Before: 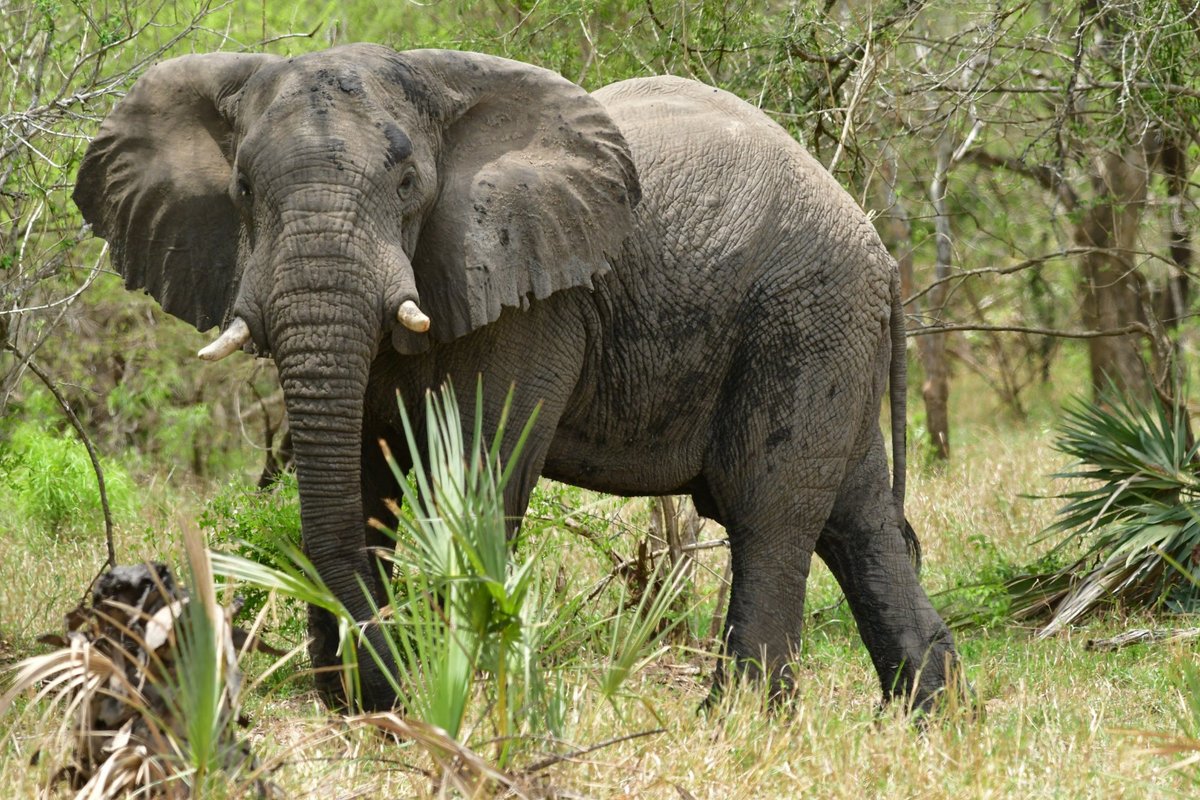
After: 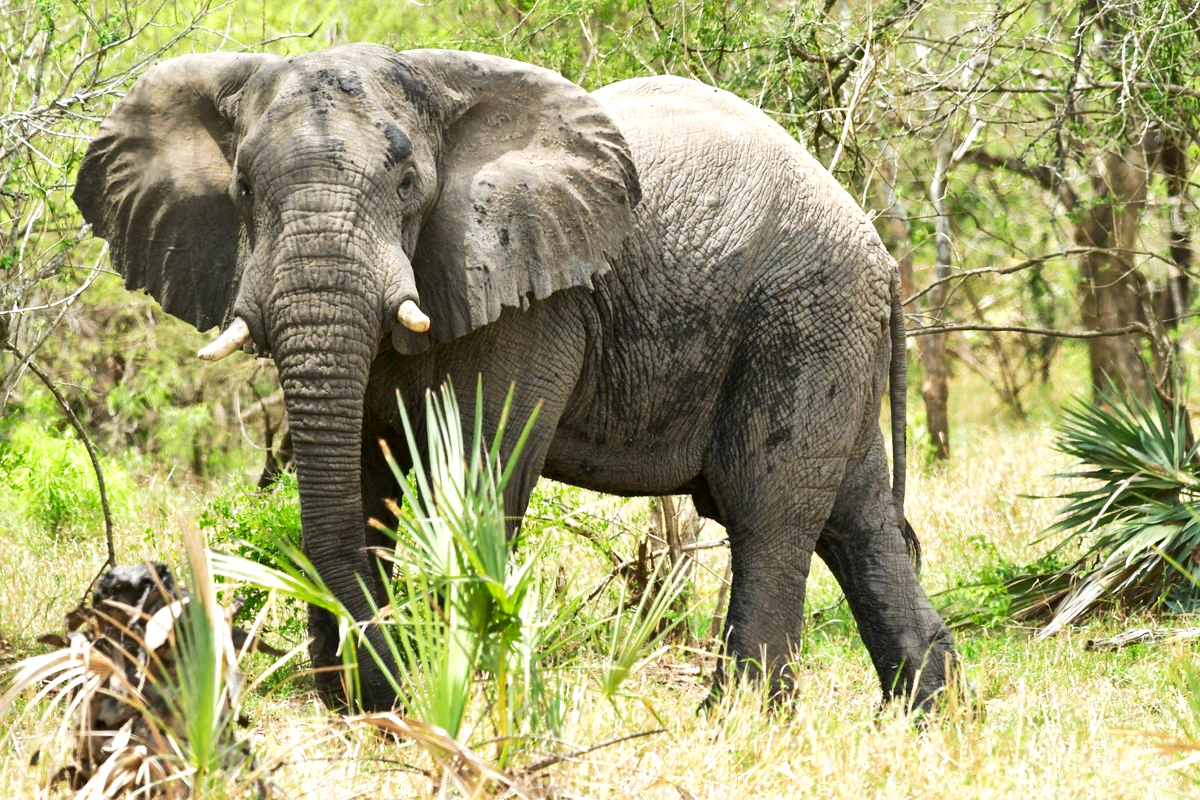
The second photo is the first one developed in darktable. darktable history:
local contrast: mode bilateral grid, contrast 26, coarseness 49, detail 123%, midtone range 0.2
tone curve: curves: ch0 [(0, 0) (0.003, 0.01) (0.011, 0.017) (0.025, 0.035) (0.044, 0.068) (0.069, 0.109) (0.1, 0.144) (0.136, 0.185) (0.177, 0.231) (0.224, 0.279) (0.277, 0.346) (0.335, 0.42) (0.399, 0.5) (0.468, 0.603) (0.543, 0.712) (0.623, 0.808) (0.709, 0.883) (0.801, 0.957) (0.898, 0.993) (1, 1)], preserve colors none
